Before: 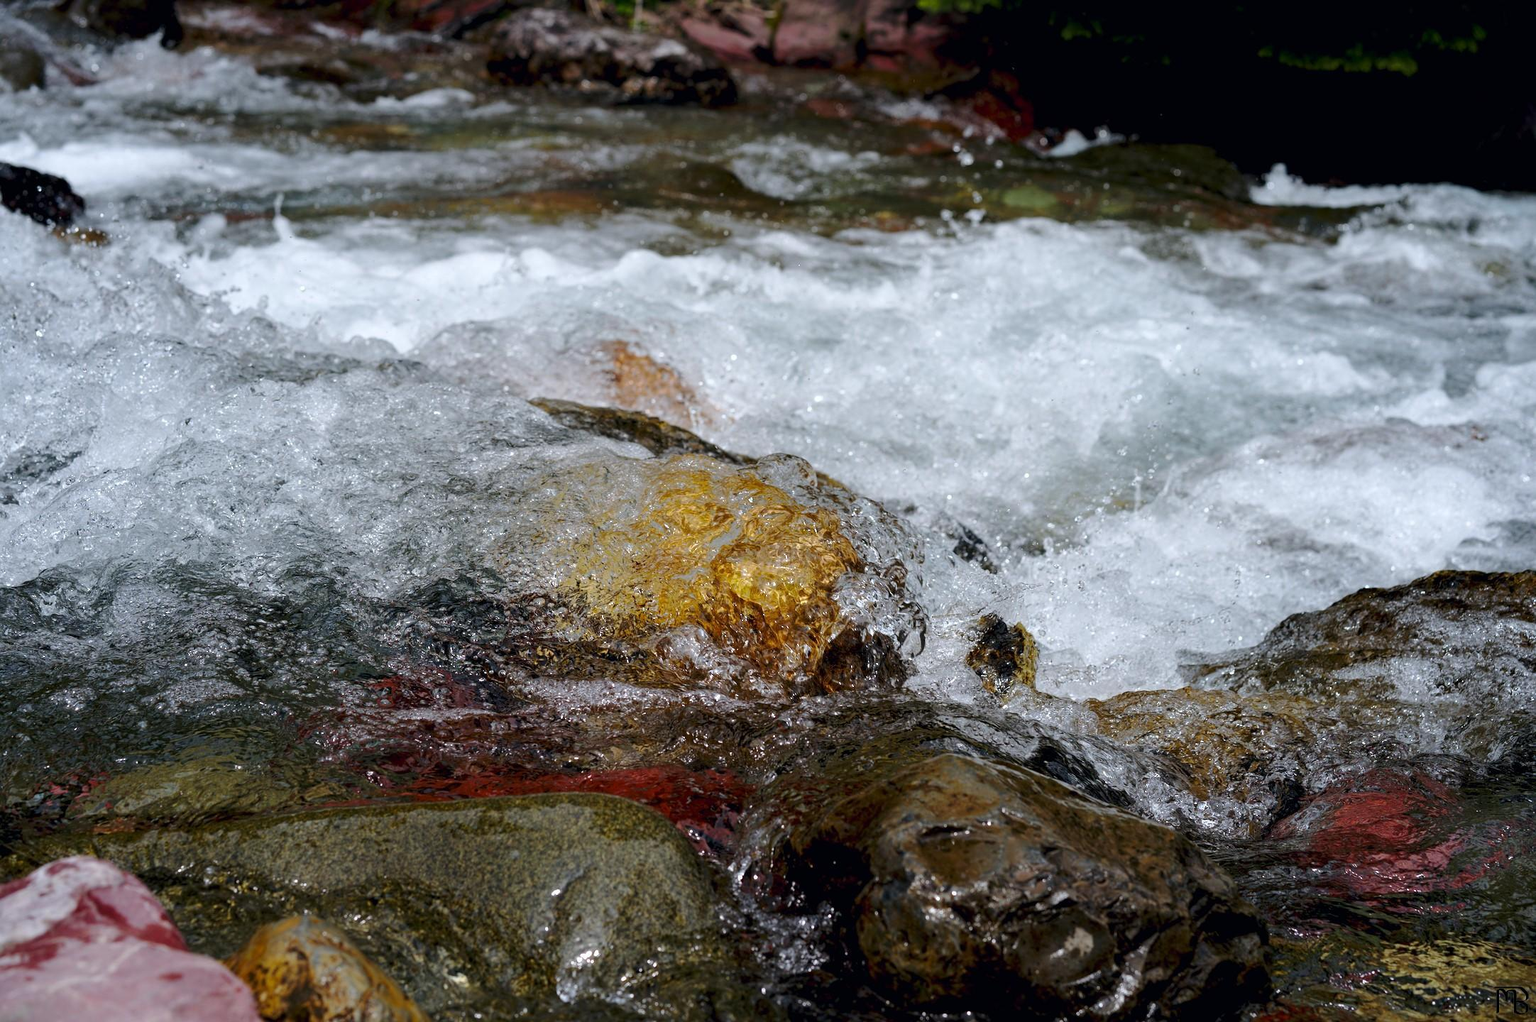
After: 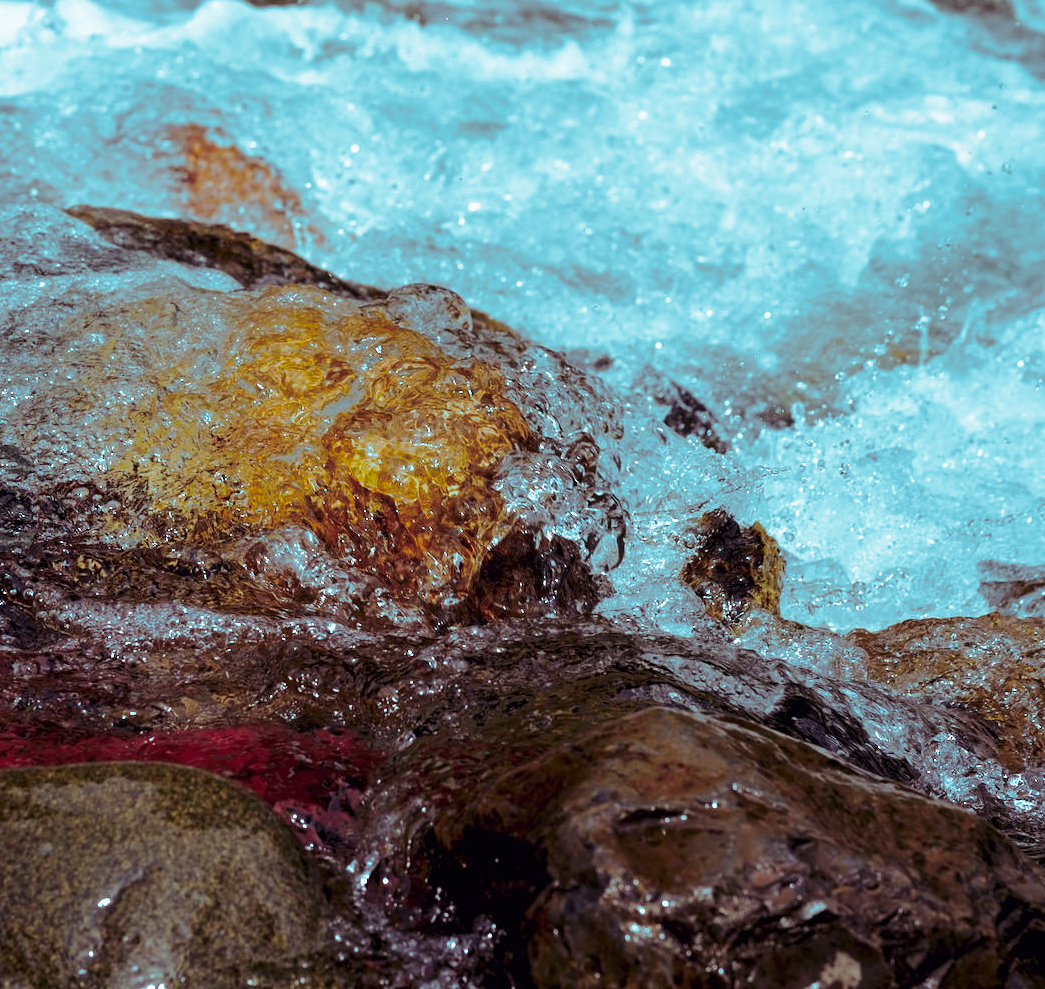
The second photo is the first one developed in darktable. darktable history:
crop: left 31.379%, top 24.658%, right 20.326%, bottom 6.628%
split-toning: shadows › hue 327.6°, highlights › hue 198°, highlights › saturation 0.55, balance -21.25, compress 0%
contrast brightness saturation: brightness -0.02, saturation 0.35
